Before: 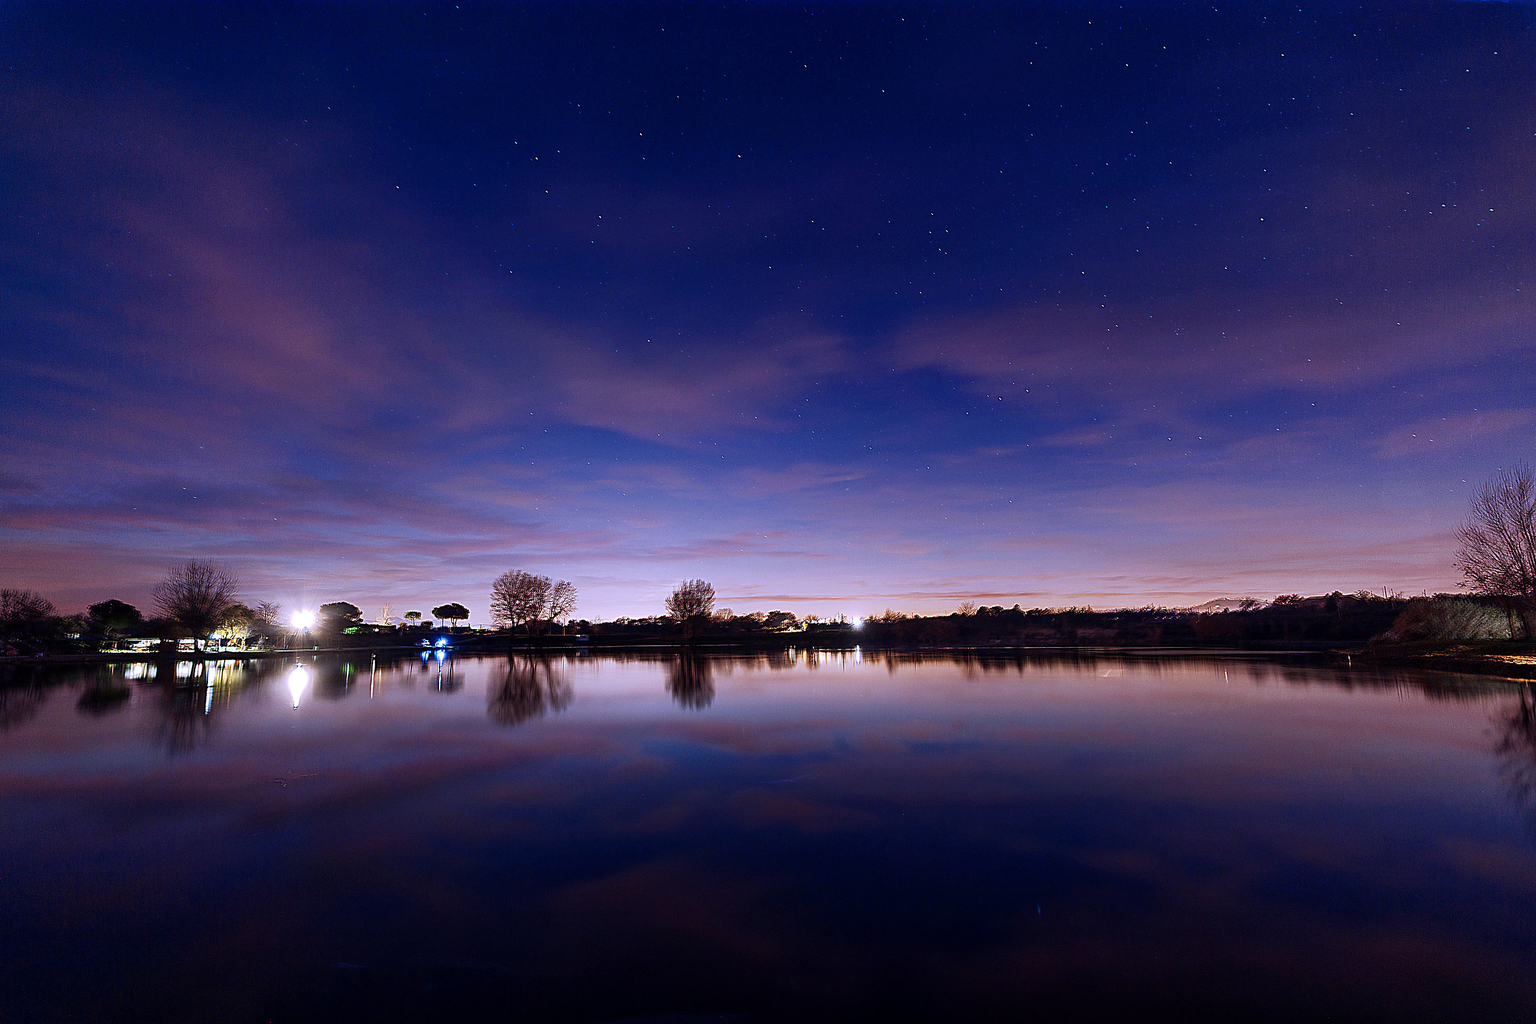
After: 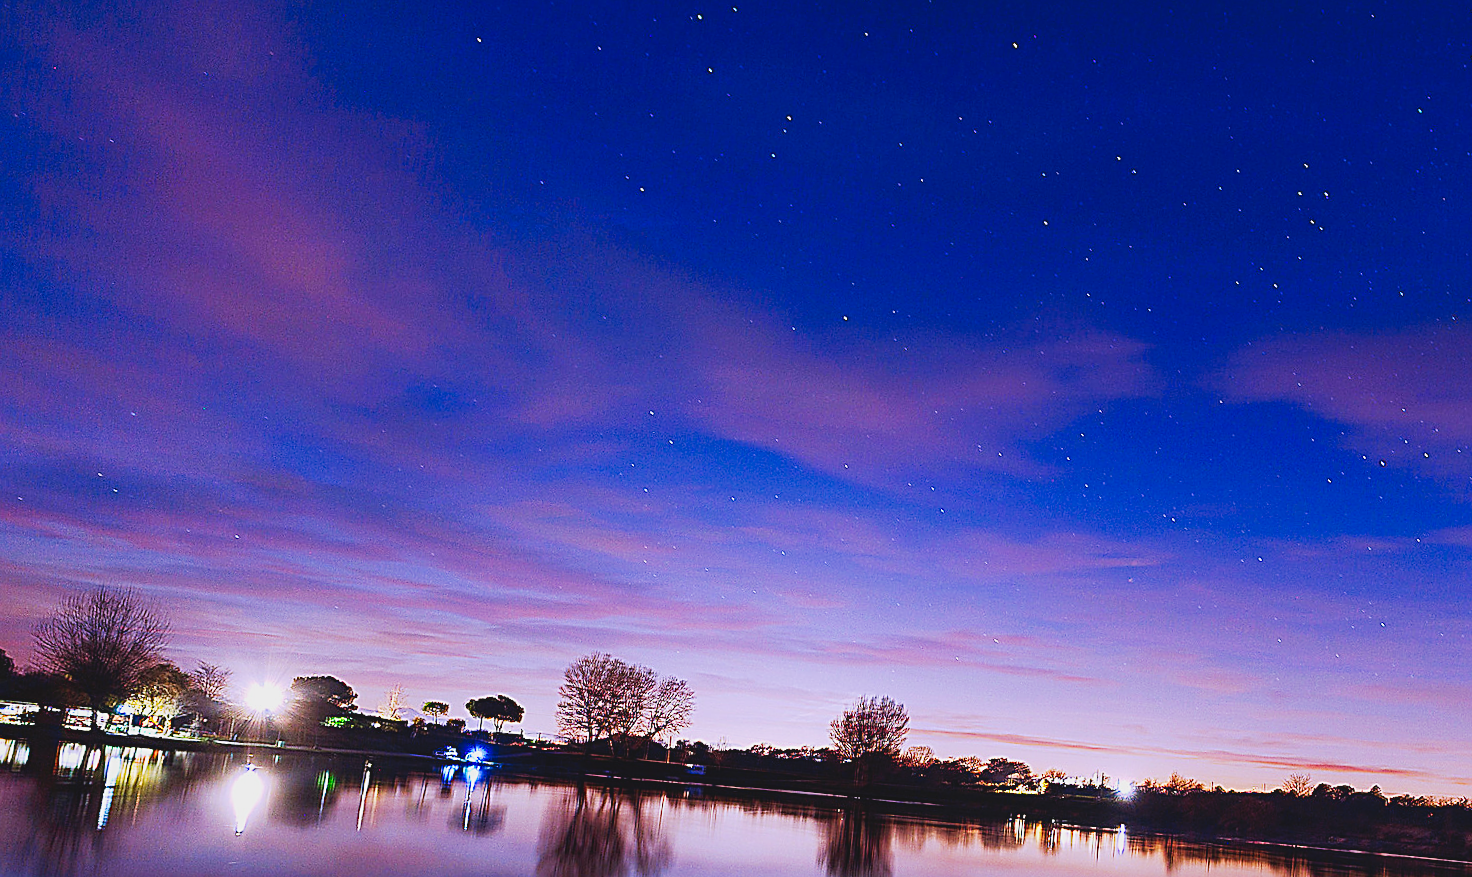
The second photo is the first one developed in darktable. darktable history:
crop and rotate: angle -5.76°, left 2.09%, top 6.881%, right 27.619%, bottom 30.288%
contrast brightness saturation: contrast -0.204, saturation 0.189
exposure: exposure -0.069 EV, compensate highlight preservation false
sharpen: on, module defaults
tone curve: curves: ch0 [(0, 0.003) (0.044, 0.032) (0.12, 0.089) (0.197, 0.168) (0.281, 0.273) (0.468, 0.548) (0.588, 0.71) (0.701, 0.815) (0.86, 0.922) (1, 0.982)]; ch1 [(0, 0) (0.247, 0.215) (0.433, 0.382) (0.466, 0.426) (0.493, 0.481) (0.501, 0.5) (0.517, 0.524) (0.557, 0.582) (0.598, 0.651) (0.671, 0.735) (0.796, 0.85) (1, 1)]; ch2 [(0, 0) (0.249, 0.216) (0.357, 0.317) (0.448, 0.432) (0.478, 0.492) (0.498, 0.499) (0.517, 0.53) (0.537, 0.57) (0.569, 0.623) (0.61, 0.663) (0.706, 0.75) (0.808, 0.809) (0.991, 0.968)], preserve colors none
